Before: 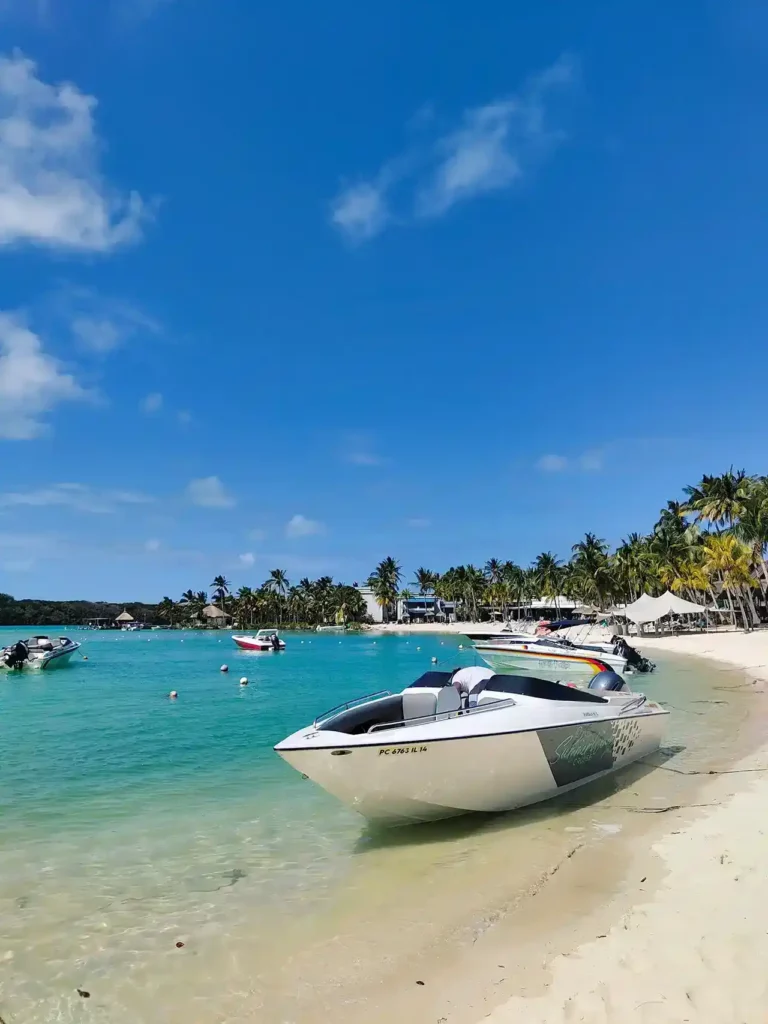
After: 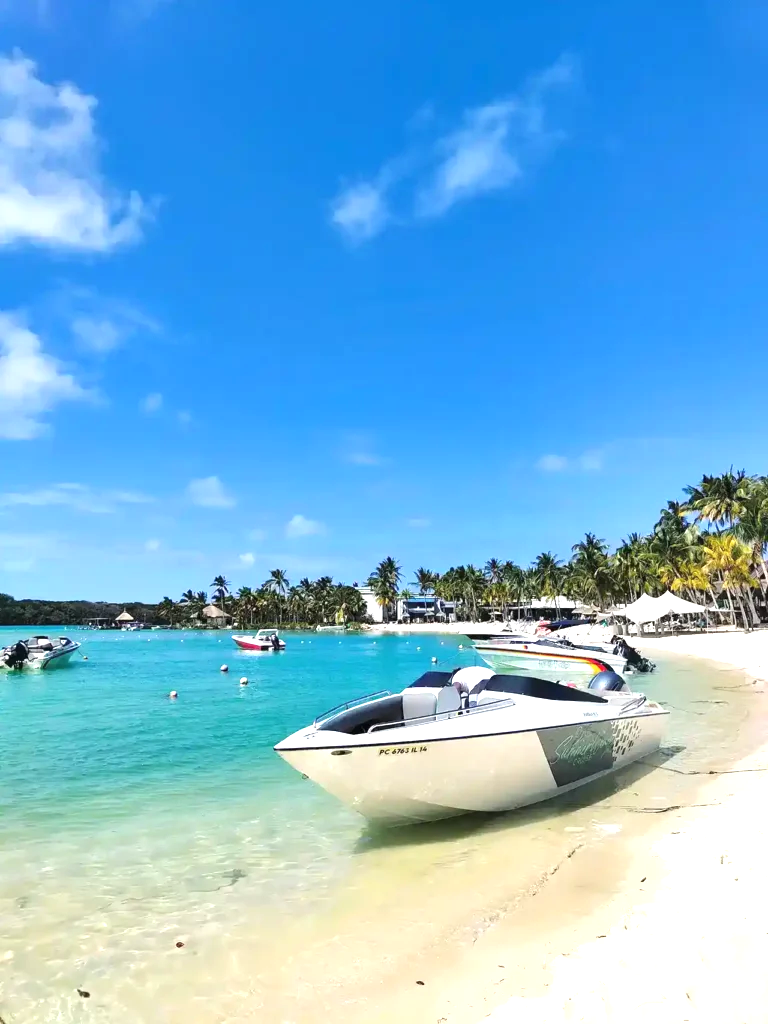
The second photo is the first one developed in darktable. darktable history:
exposure: black level correction -0.001, exposure 0.9 EV, compensate exposure bias true, compensate highlight preservation false
